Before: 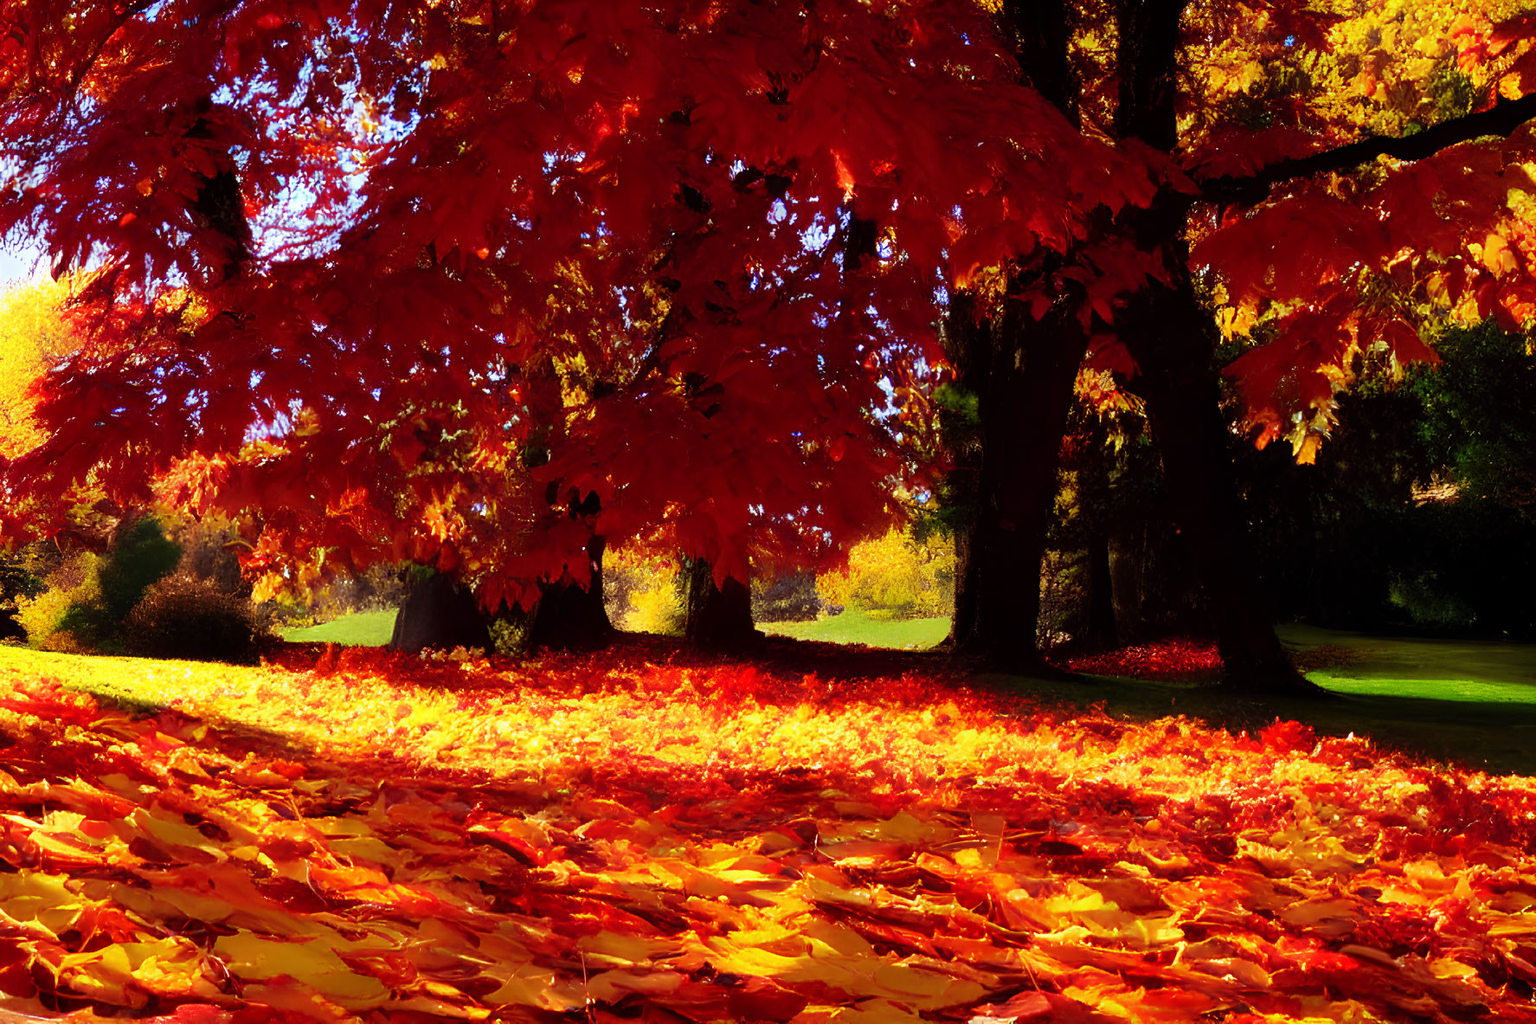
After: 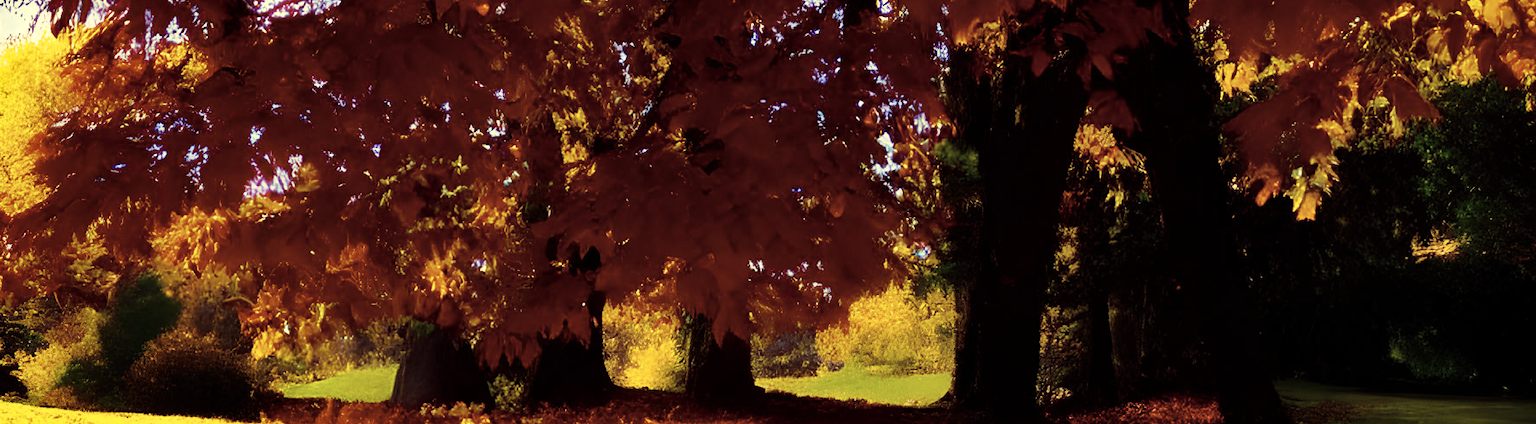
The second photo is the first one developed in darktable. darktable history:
tone equalizer: -8 EV -0.001 EV, -7 EV 0.002 EV, -6 EV -0.004 EV, -5 EV -0.007 EV, -4 EV -0.053 EV, -3 EV -0.215 EV, -2 EV -0.267 EV, -1 EV 0.102 EV, +0 EV 0.274 EV, edges refinement/feathering 500, mask exposure compensation -1.57 EV, preserve details no
crop and rotate: top 23.875%, bottom 34.692%
color balance rgb: shadows lift › luminance -20.313%, highlights gain › chroma 7.929%, highlights gain › hue 82.82°, perceptual saturation grading › global saturation 75.353%, perceptual saturation grading › shadows -31.073%
contrast brightness saturation: contrast 0.098, saturation -0.374
shadows and highlights: shadows 24.42, highlights -77.92, soften with gaussian
